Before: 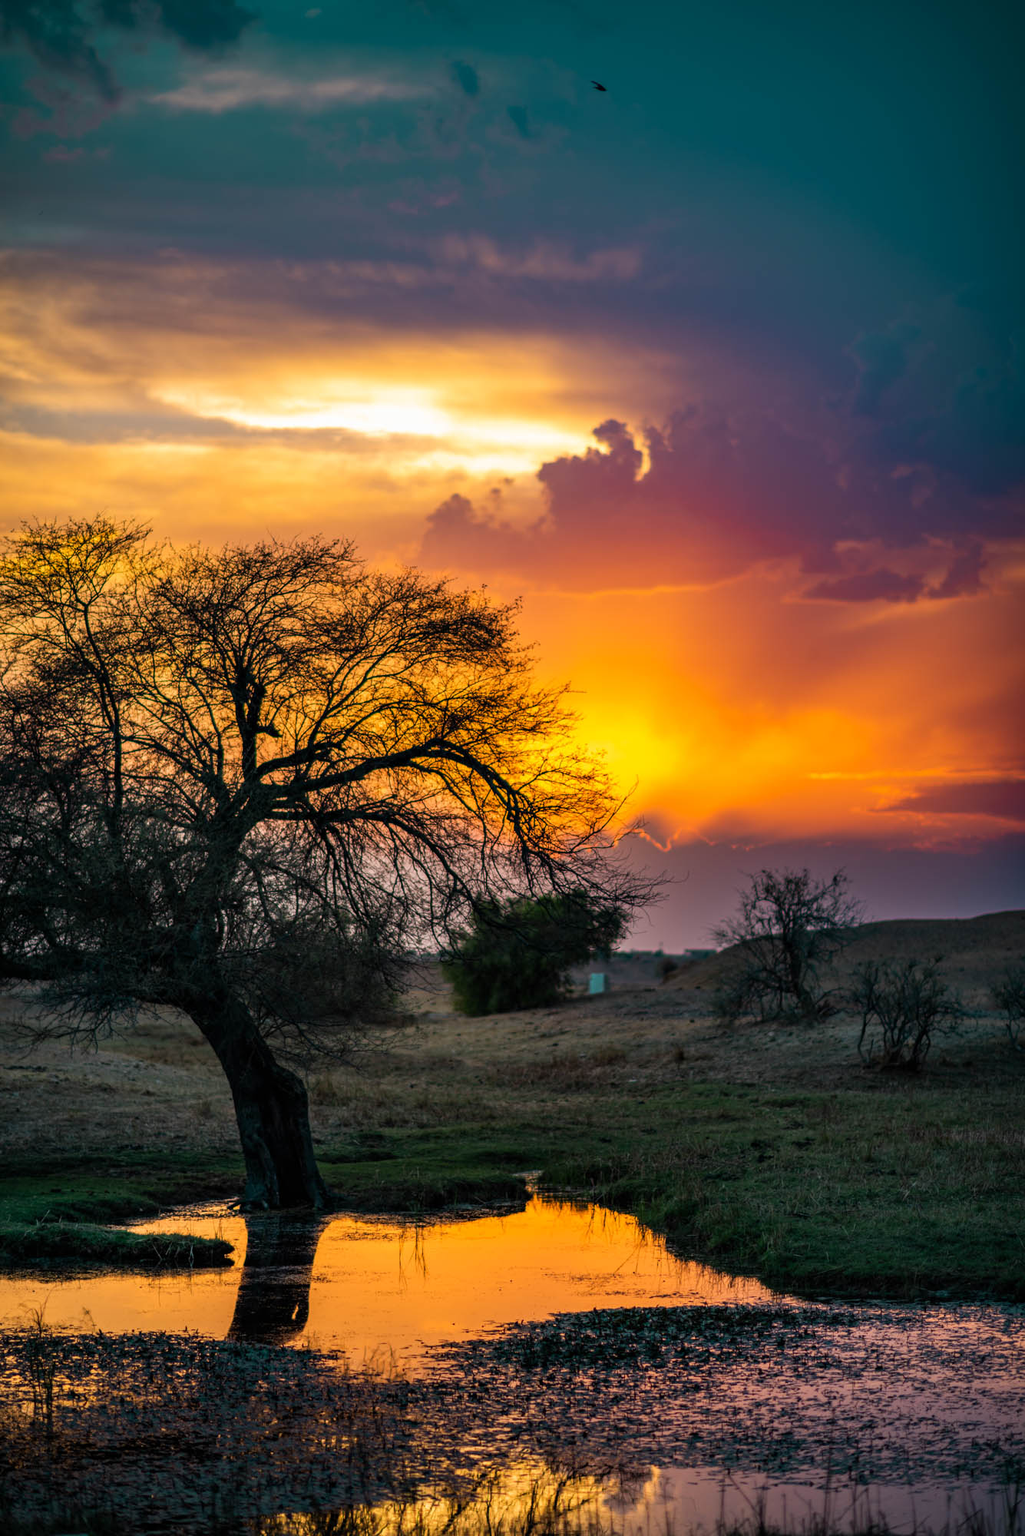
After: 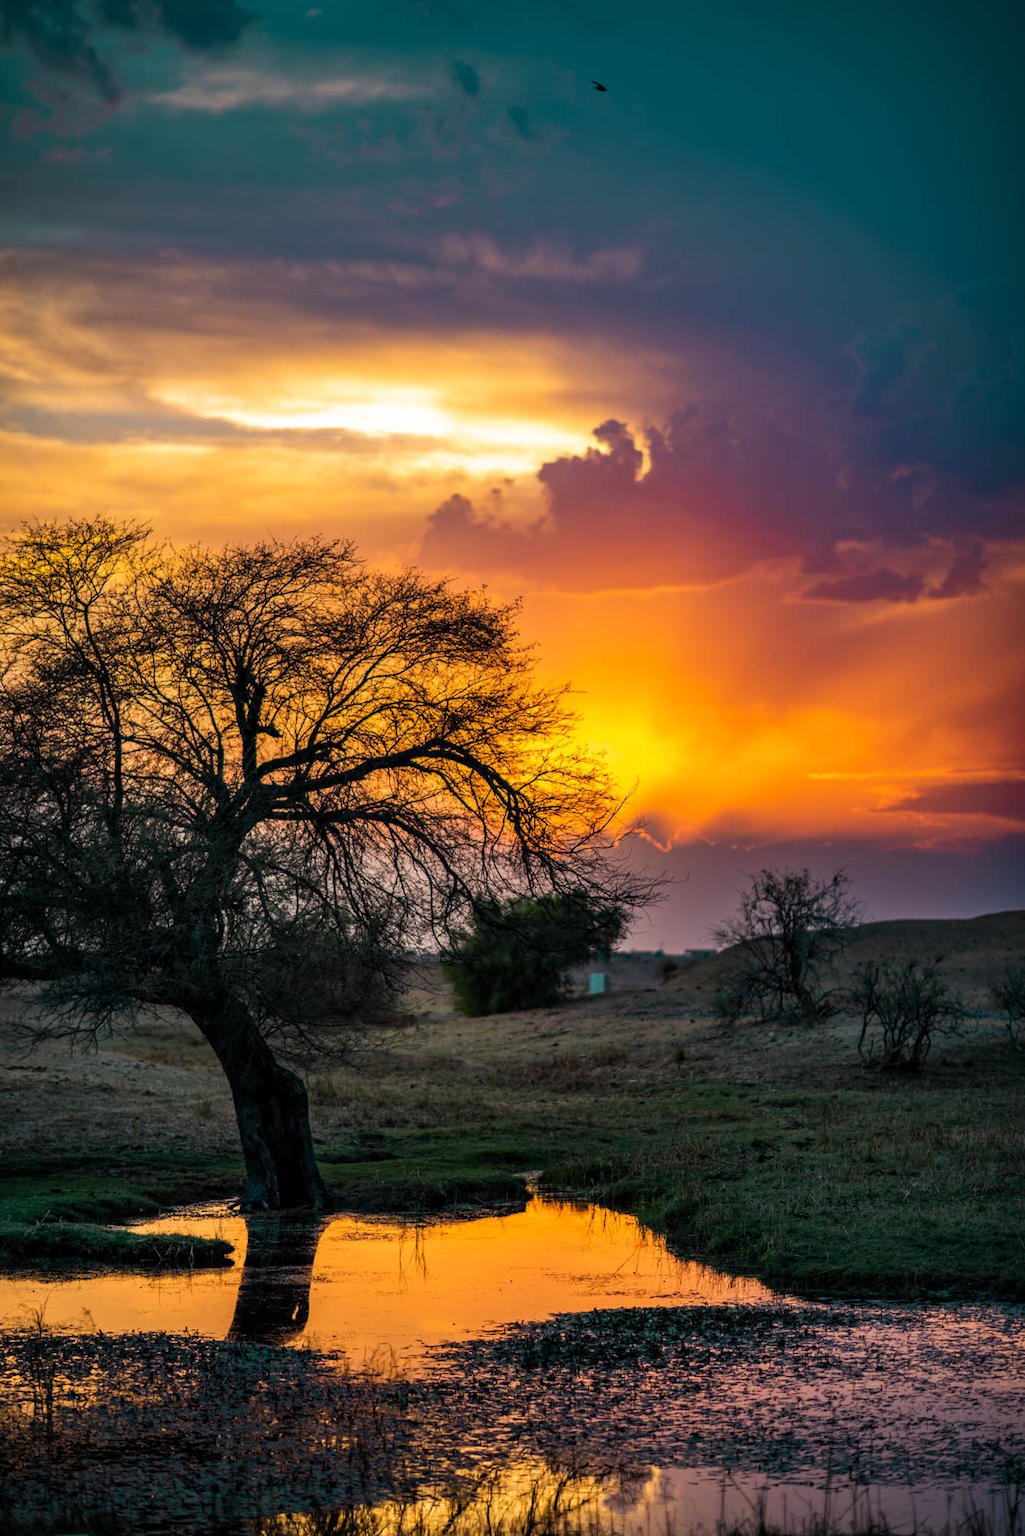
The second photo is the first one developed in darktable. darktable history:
local contrast: mode bilateral grid, contrast 10, coarseness 24, detail 115%, midtone range 0.2
